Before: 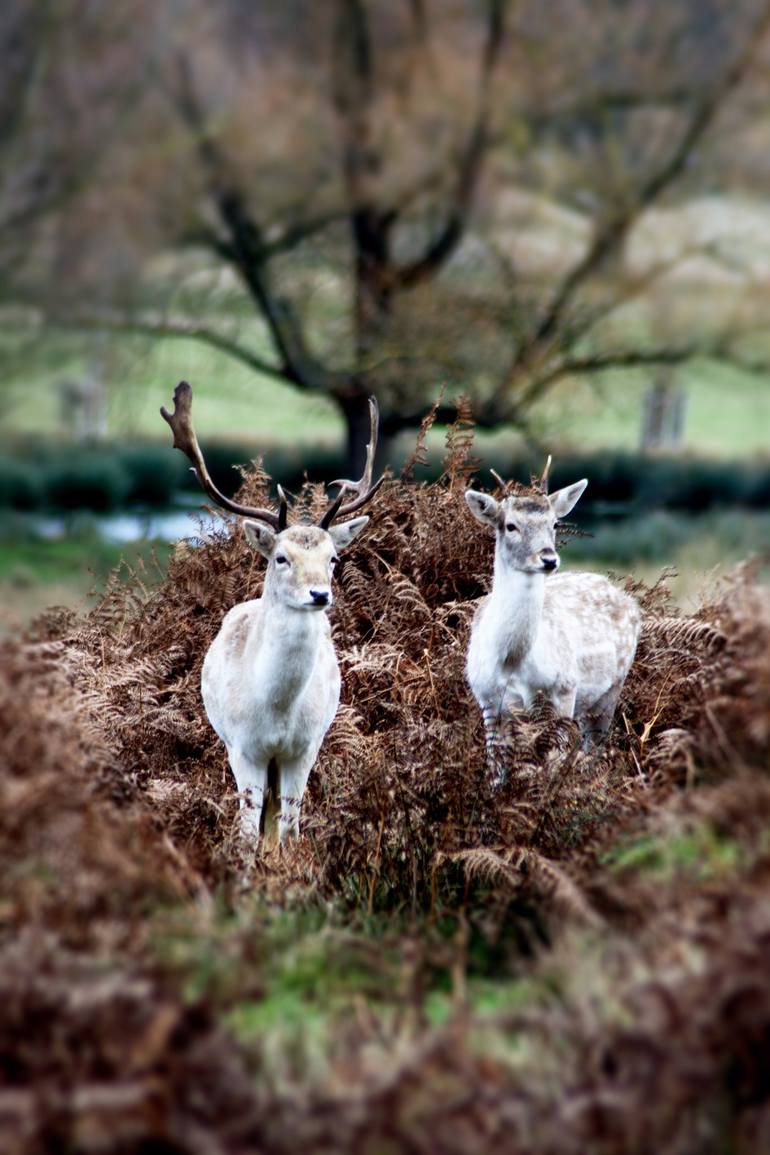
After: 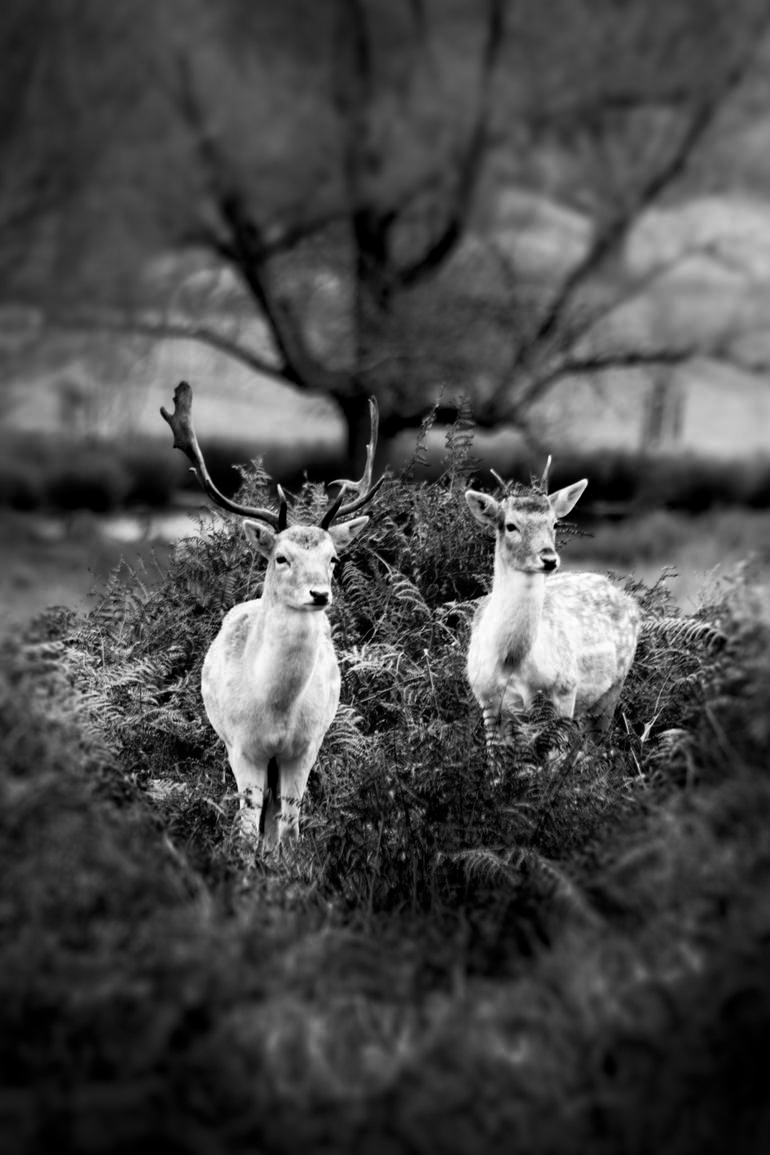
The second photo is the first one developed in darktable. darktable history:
haze removal: compatibility mode true, adaptive false
monochrome: a -6.99, b 35.61, size 1.4
shadows and highlights: shadows -90, highlights 90, soften with gaussian
